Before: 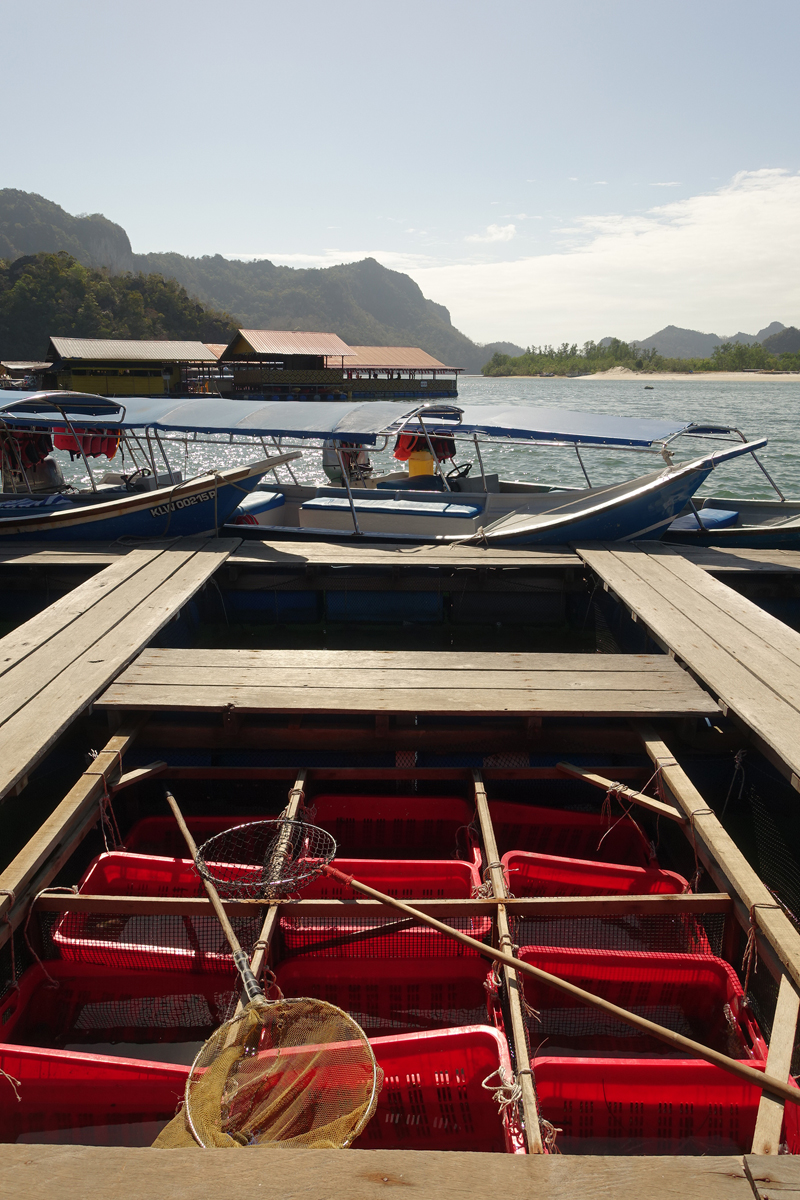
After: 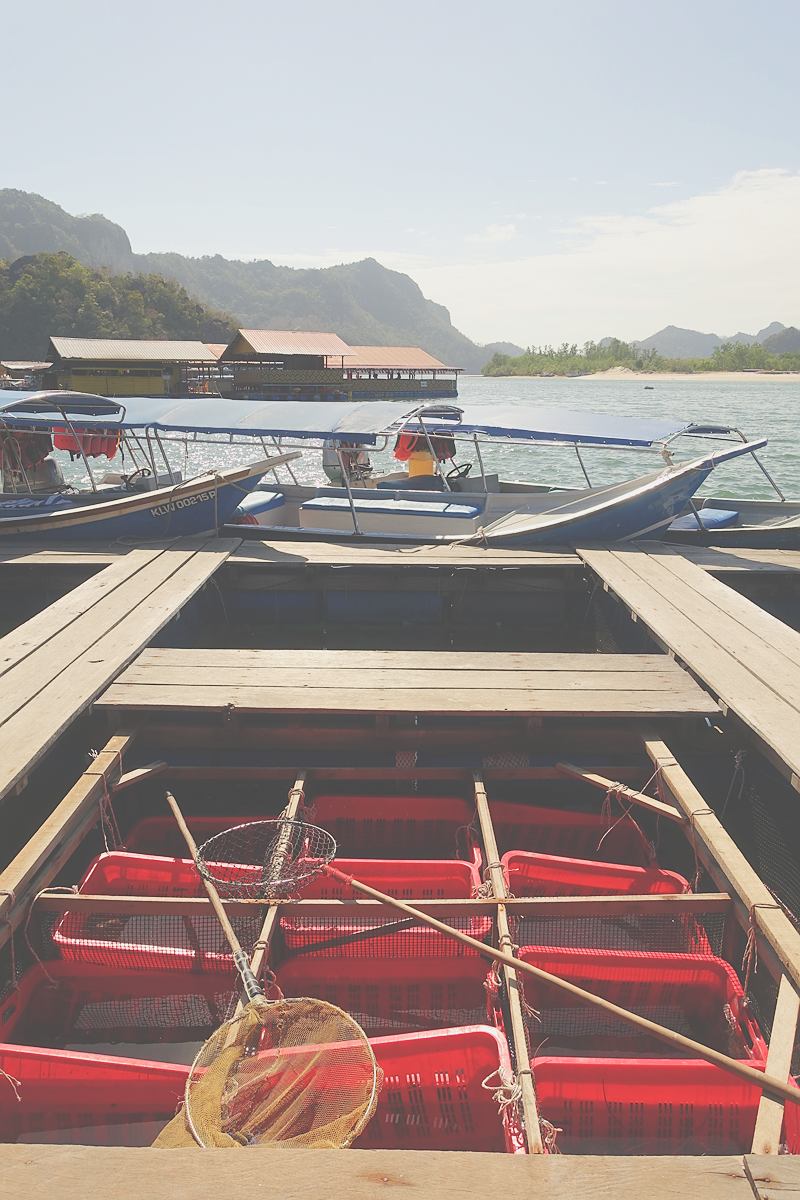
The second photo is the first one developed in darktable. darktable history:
exposure: black level correction -0.023, exposure 1.398 EV, compensate highlight preservation false
sharpen: radius 0.971, amount 0.613
filmic rgb: black relative exposure -8.8 EV, white relative exposure 4.98 EV, target black luminance 0%, hardness 3.77, latitude 66.45%, contrast 0.814, highlights saturation mix 10.89%, shadows ↔ highlights balance 20.41%
